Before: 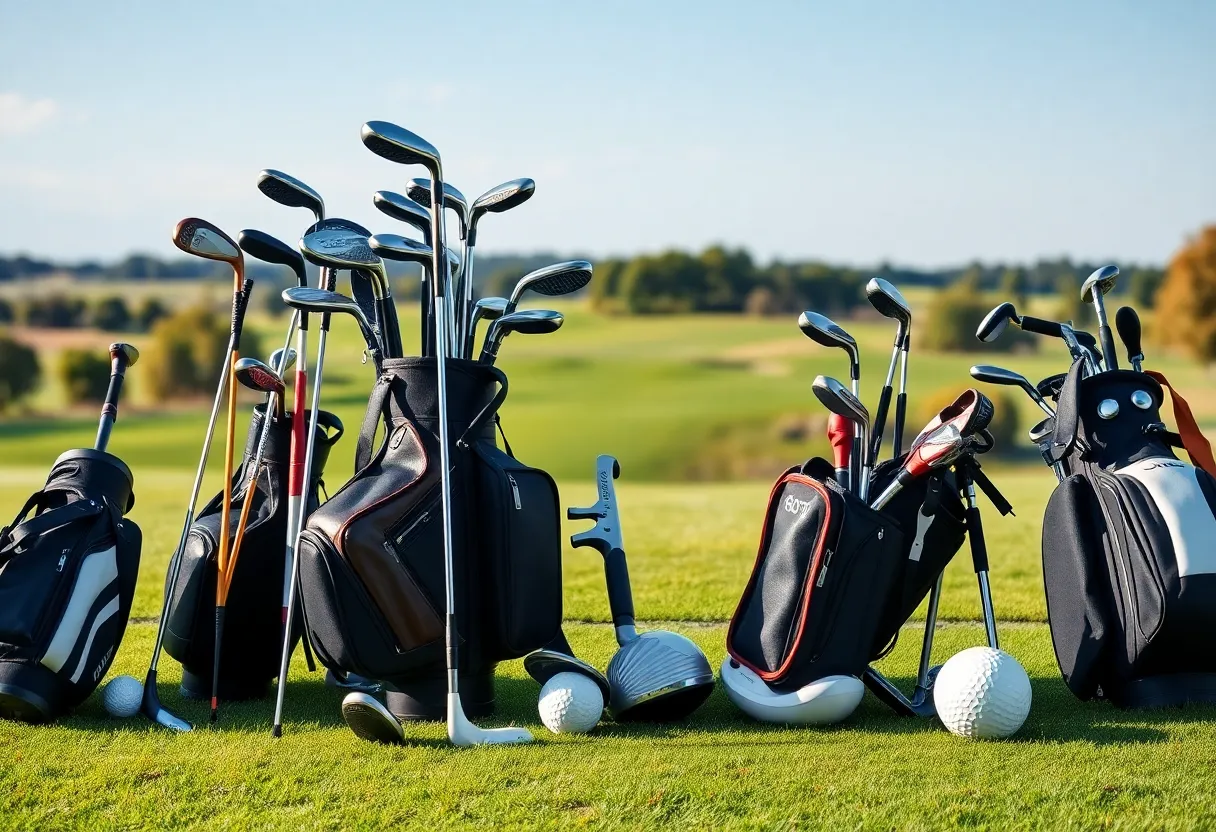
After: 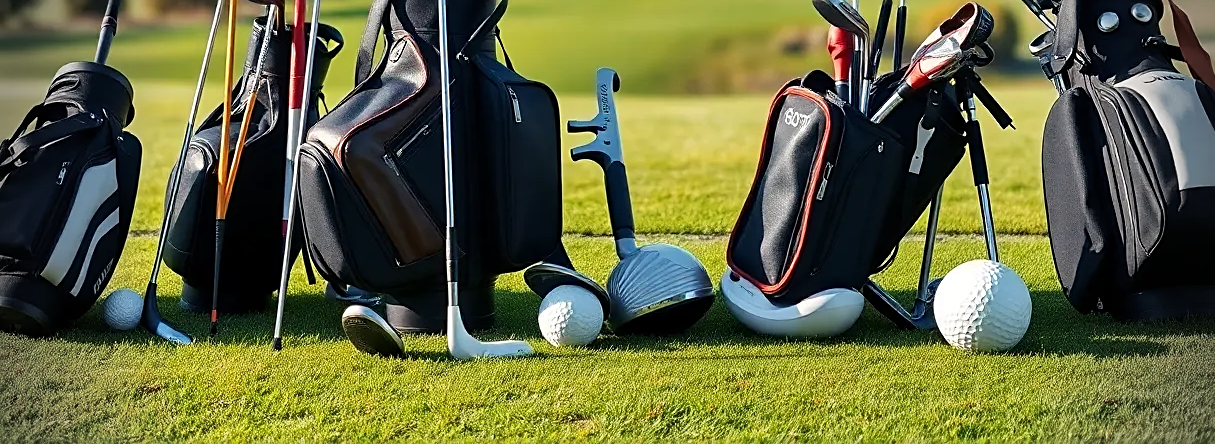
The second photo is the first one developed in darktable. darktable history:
sharpen: on, module defaults
shadows and highlights: shadows 31.12, highlights 1.43, soften with gaussian
vignetting: fall-off start 76.89%, fall-off radius 26.6%, width/height ratio 0.972, unbound false
tone equalizer: mask exposure compensation -0.505 EV
crop and rotate: top 46.631%, right 0.076%
